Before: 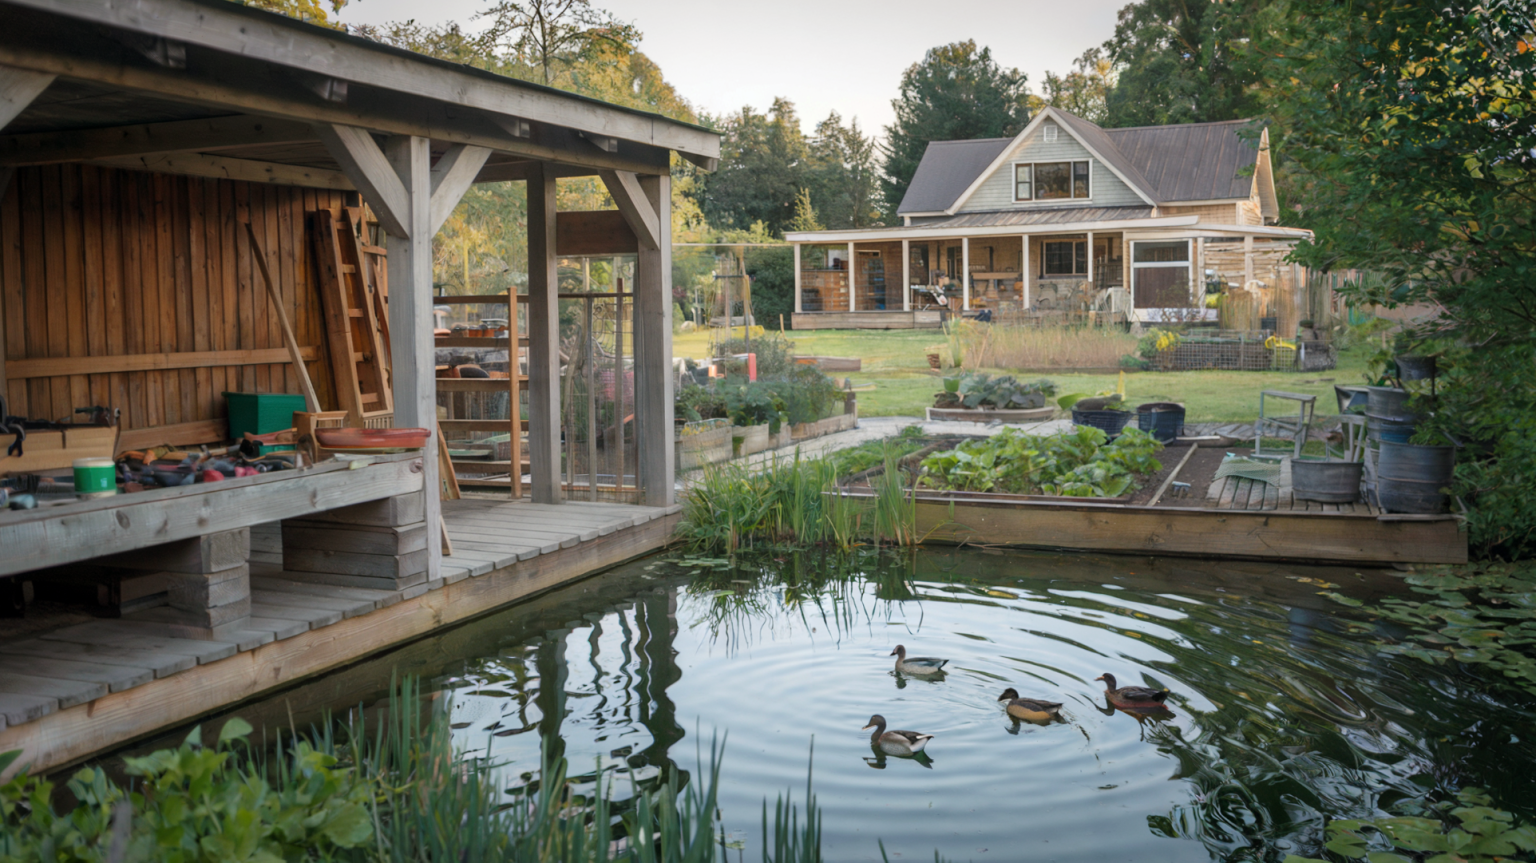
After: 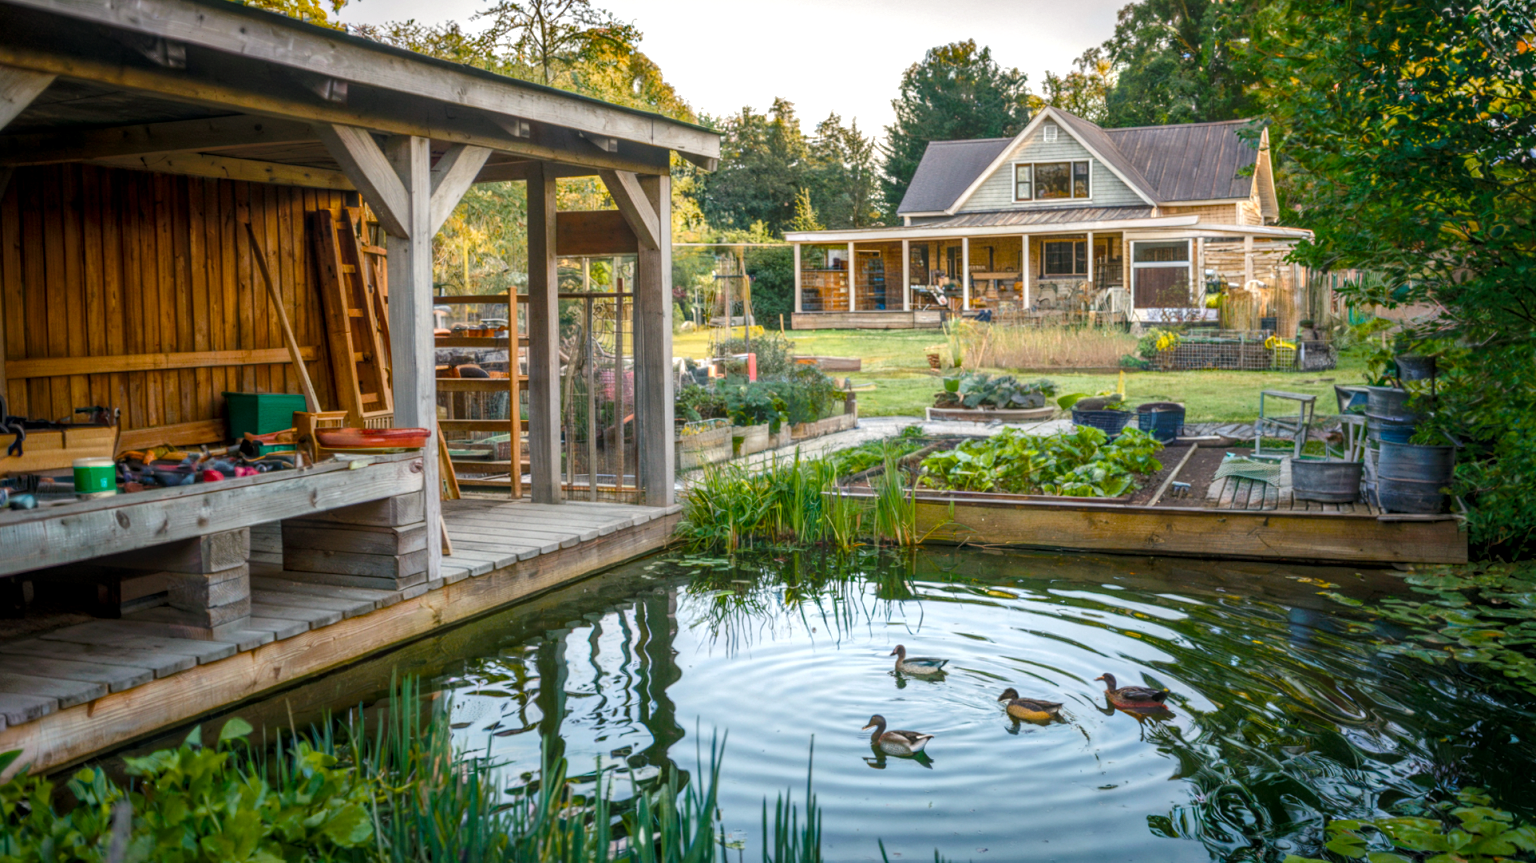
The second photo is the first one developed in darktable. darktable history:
local contrast: highlights 74%, shadows 55%, detail 176%, midtone range 0.207
shadows and highlights: shadows 5, soften with gaussian
tone equalizer: -8 EV -0.417 EV, -7 EV -0.389 EV, -6 EV -0.333 EV, -5 EV -0.222 EV, -3 EV 0.222 EV, -2 EV 0.333 EV, -1 EV 0.389 EV, +0 EV 0.417 EV, edges refinement/feathering 500, mask exposure compensation -1.57 EV, preserve details no
color balance rgb: linear chroma grading › global chroma 18.9%, perceptual saturation grading › global saturation 20%, perceptual saturation grading › highlights -25%, perceptual saturation grading › shadows 50%, global vibrance 18.93%
